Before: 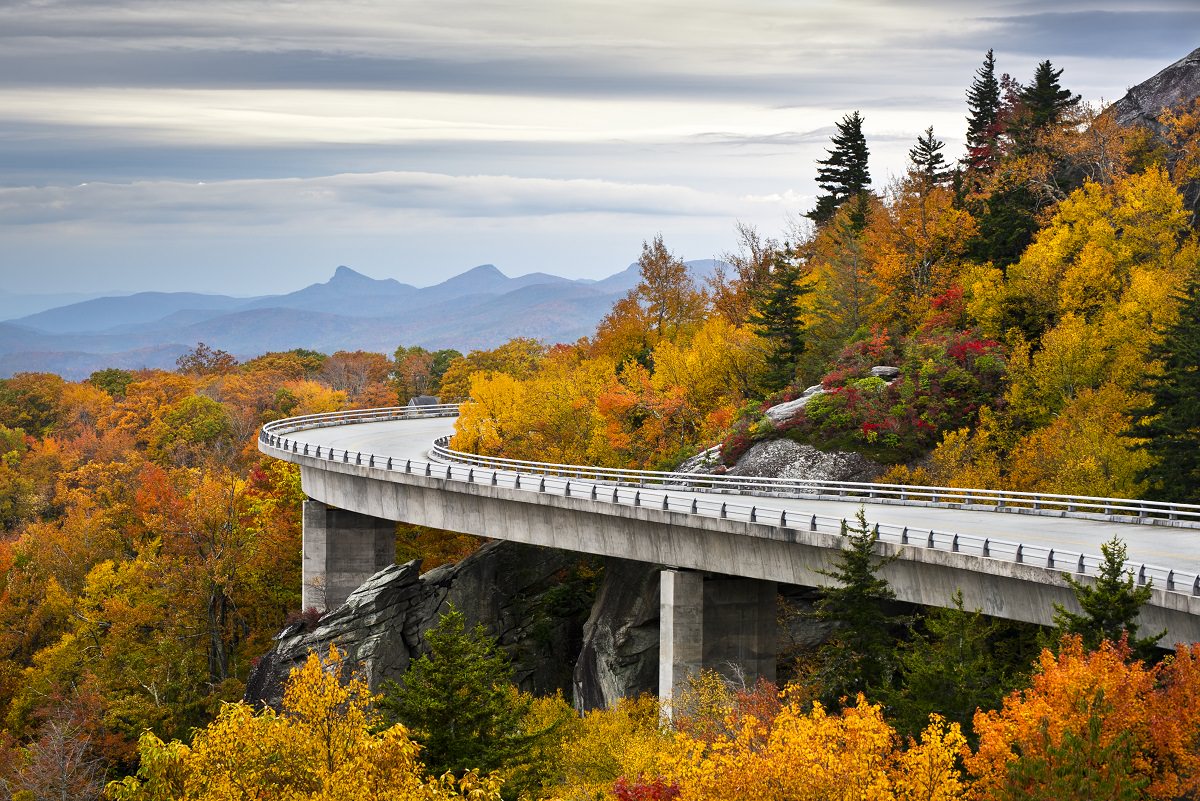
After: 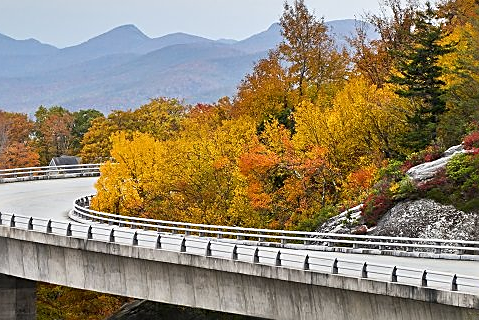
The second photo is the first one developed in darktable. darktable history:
sharpen: amount 0.6
crop: left 30%, top 30%, right 30%, bottom 30%
